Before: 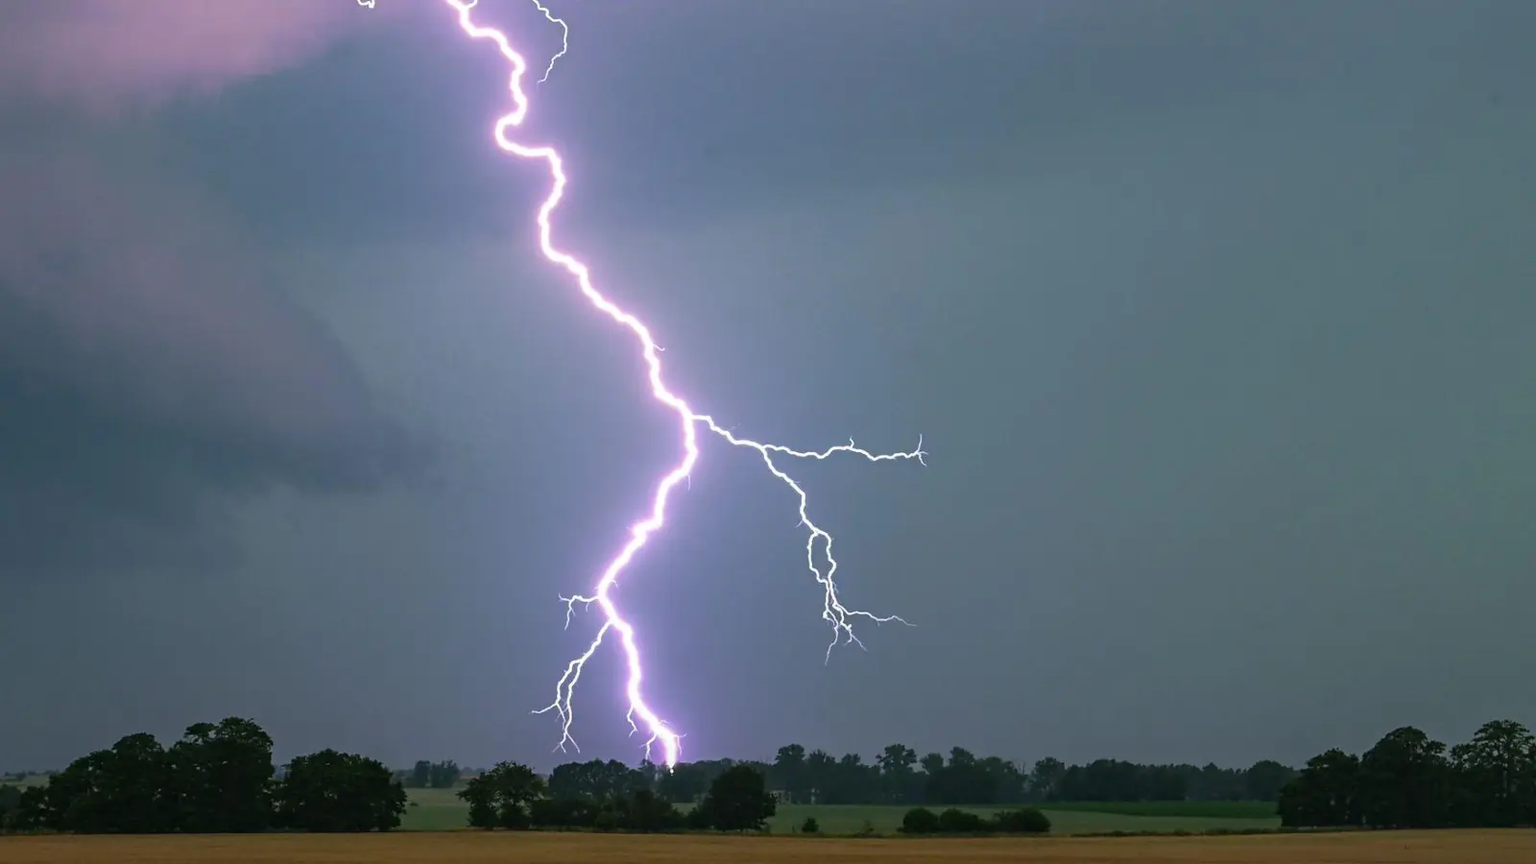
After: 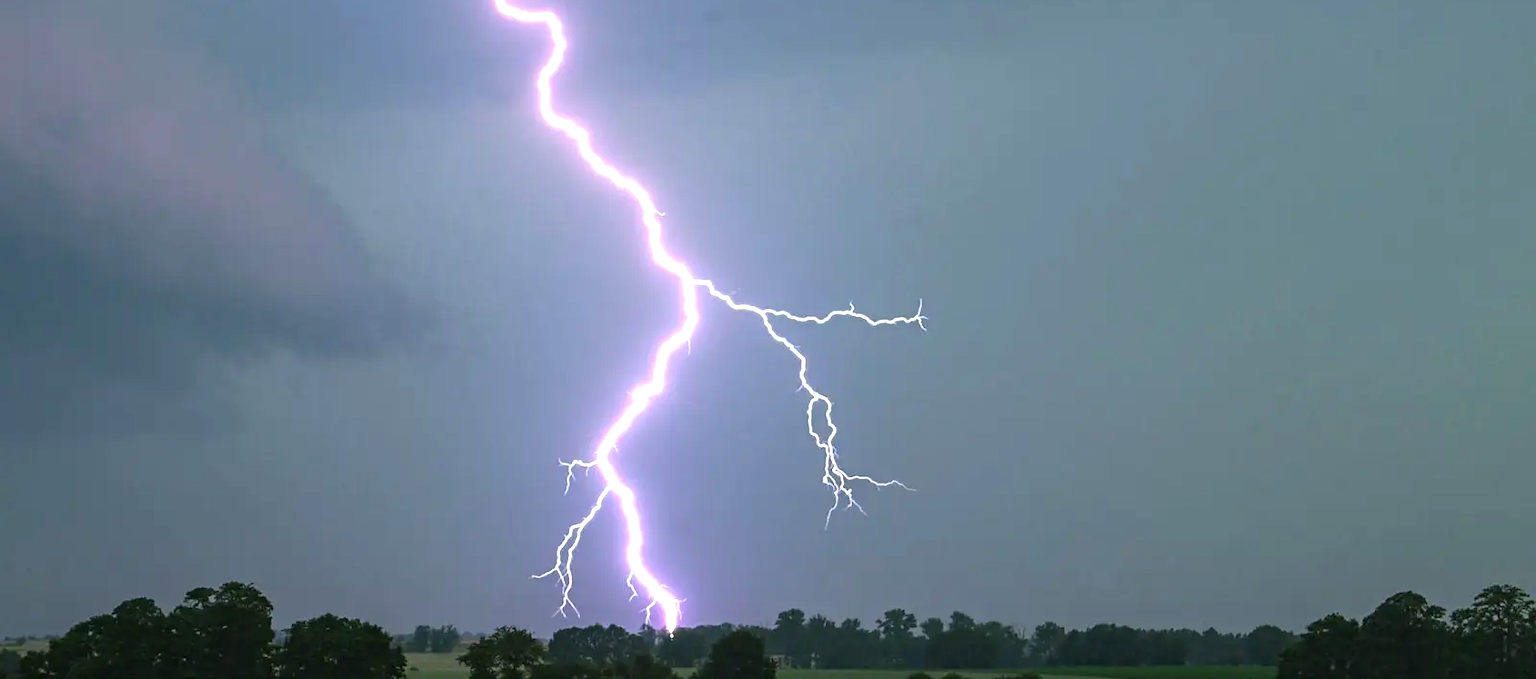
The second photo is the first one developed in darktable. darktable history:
crop and rotate: top 15.774%, bottom 5.506%
exposure: exposure 0.6 EV, compensate highlight preservation false
